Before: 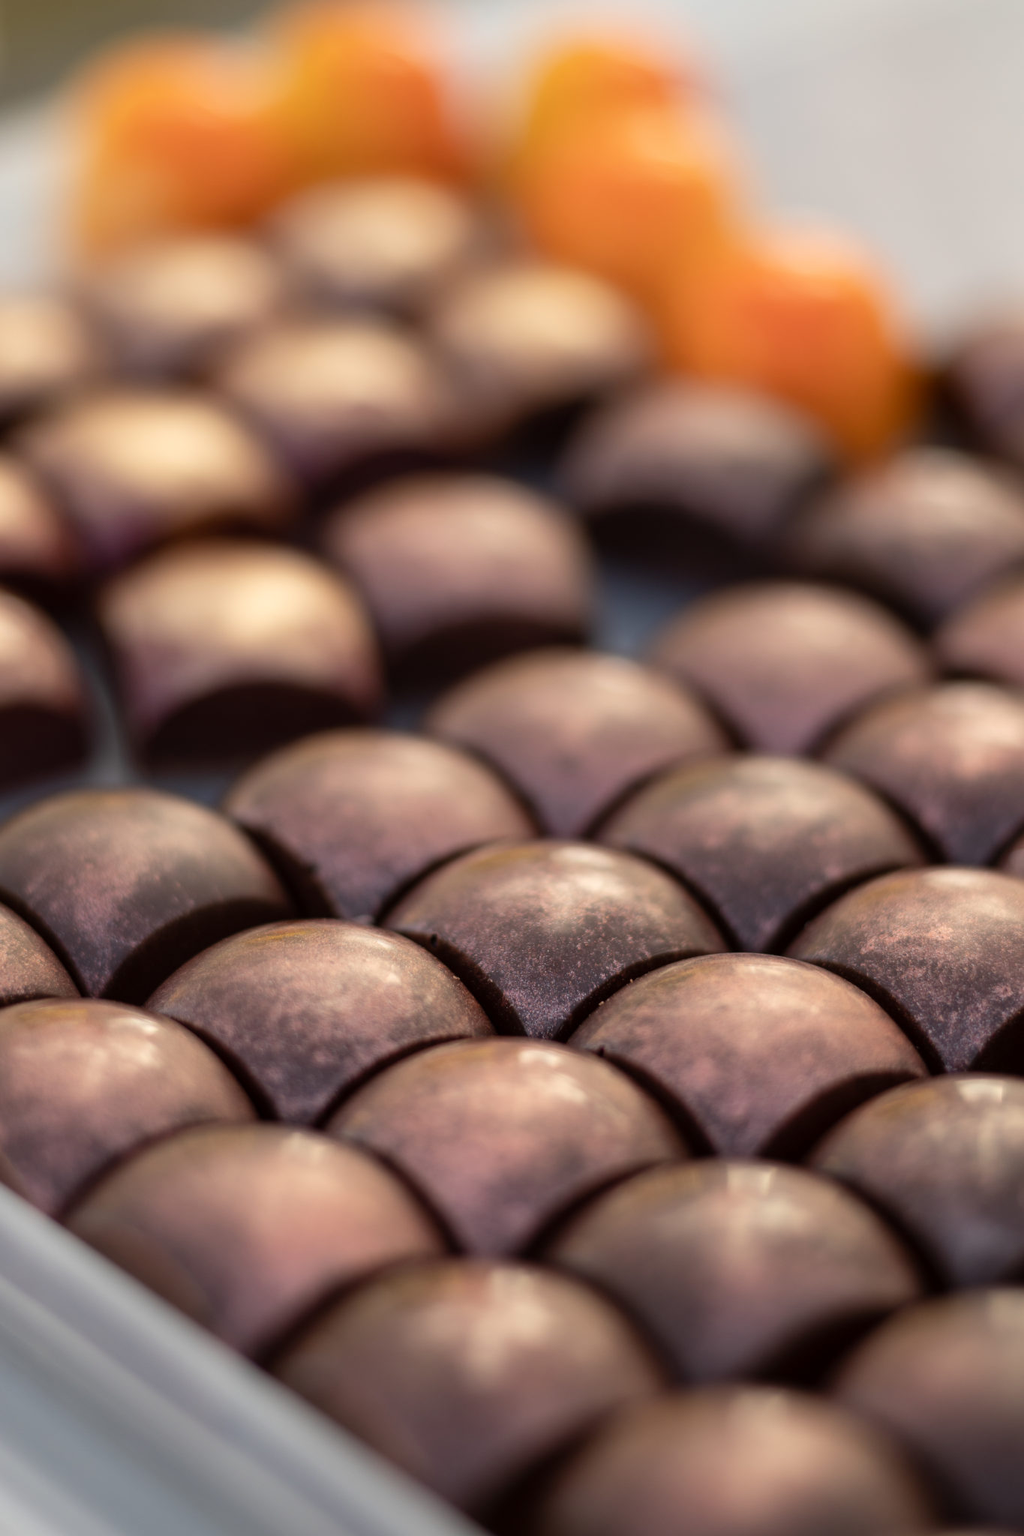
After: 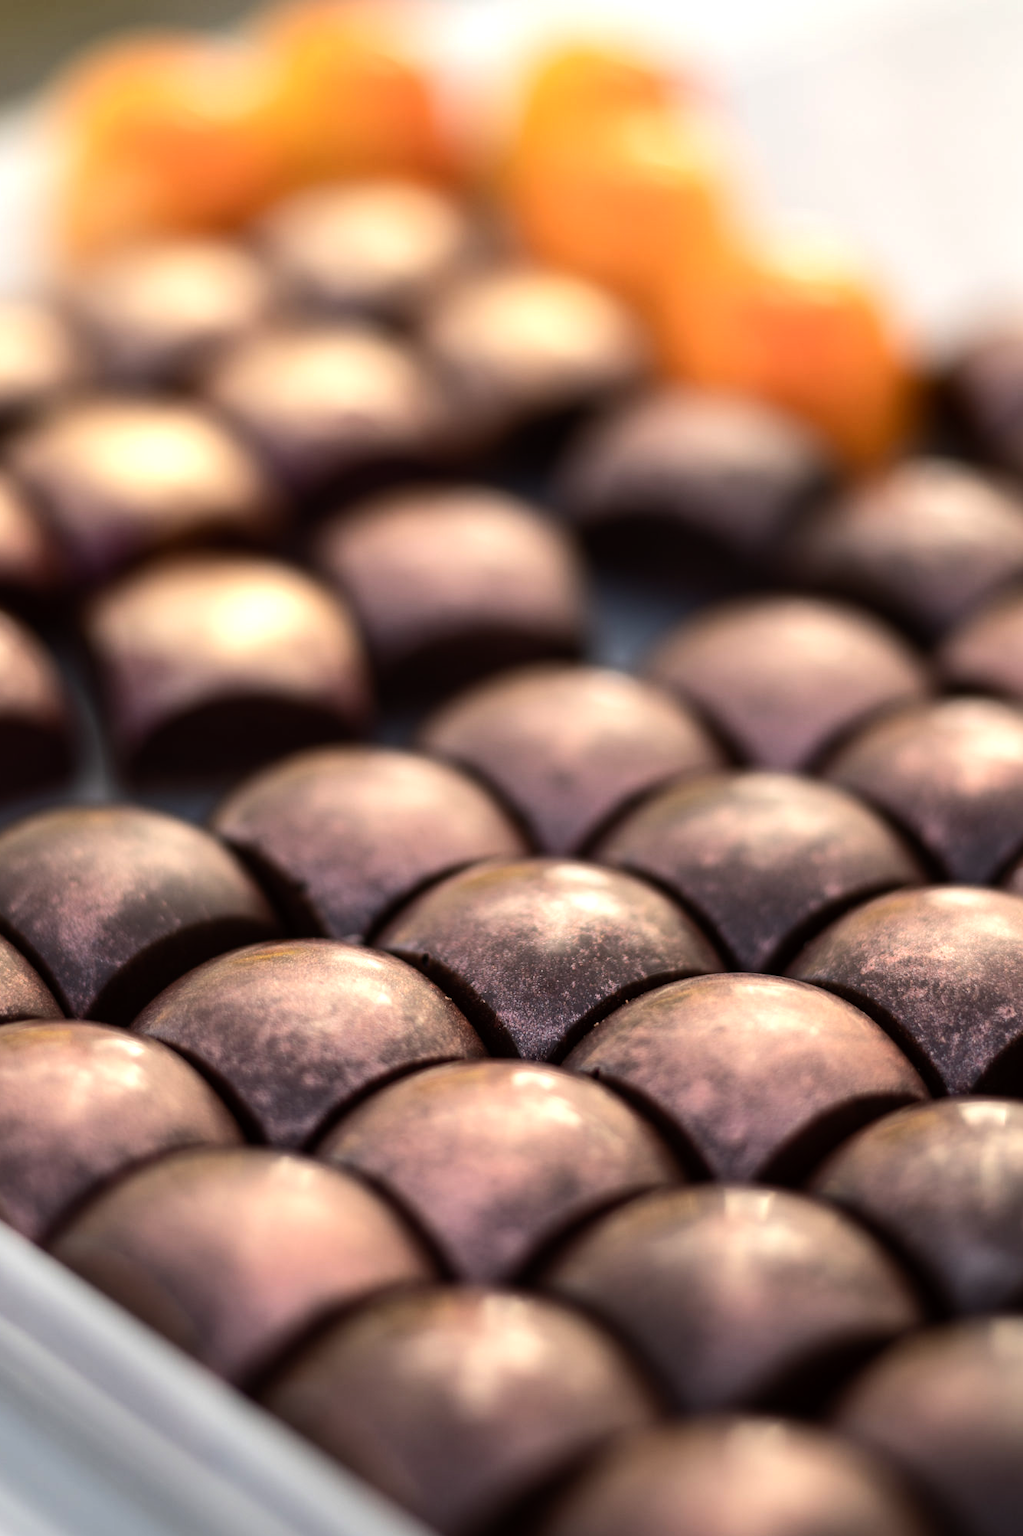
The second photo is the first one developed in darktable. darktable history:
crop: left 1.743%, right 0.268%, bottom 2.011%
tone equalizer: -8 EV -0.75 EV, -7 EV -0.7 EV, -6 EV -0.6 EV, -5 EV -0.4 EV, -3 EV 0.4 EV, -2 EV 0.6 EV, -1 EV 0.7 EV, +0 EV 0.75 EV, edges refinement/feathering 500, mask exposure compensation -1.57 EV, preserve details no
